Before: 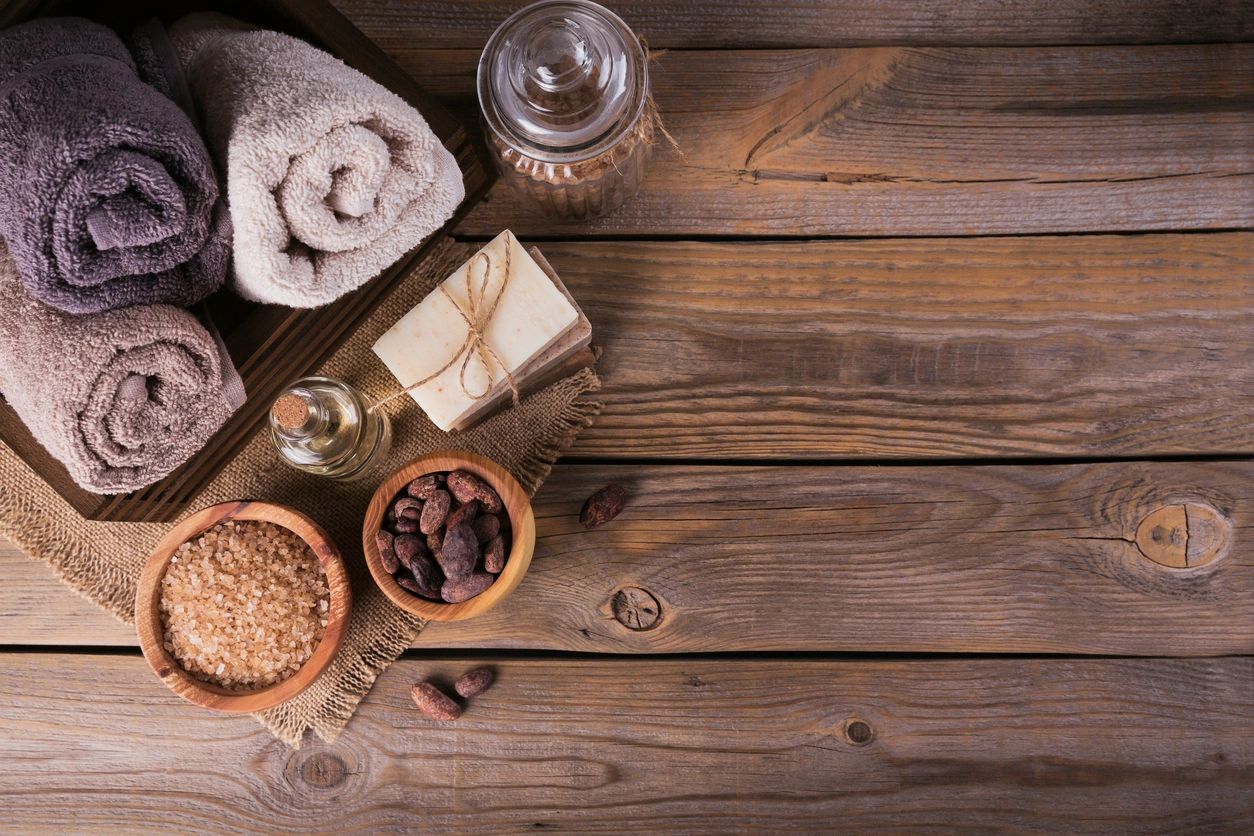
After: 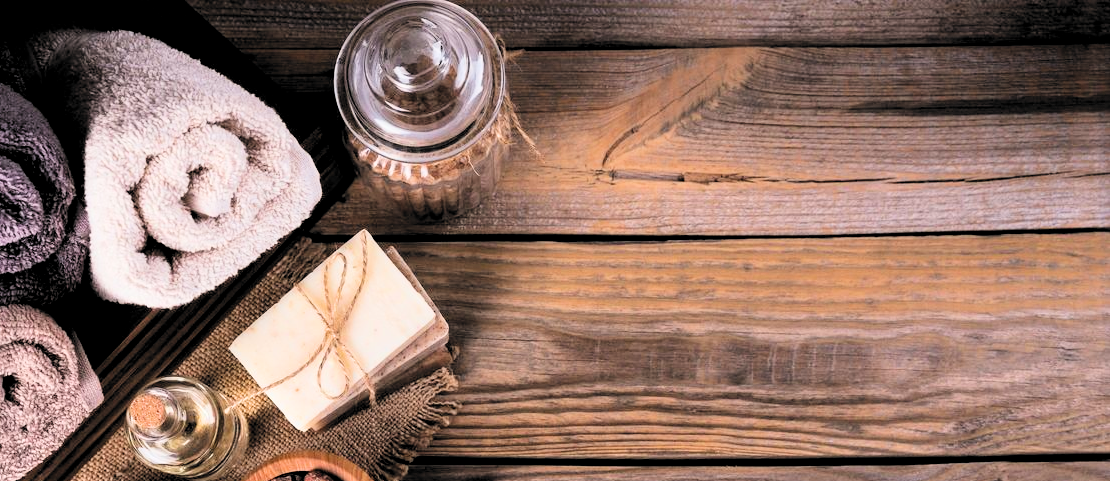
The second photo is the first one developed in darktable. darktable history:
color correction: highlights a* -0.133, highlights b* 0.131
crop and rotate: left 11.452%, bottom 42.371%
filmic rgb: black relative exposure -5.07 EV, white relative exposure 3.99 EV, hardness 2.88, contrast 1.301, highlights saturation mix -31.18%, color science v6 (2022)
levels: levels [0.026, 0.507, 0.987]
exposure: black level correction 0, exposure 0.948 EV, compensate highlight preservation false
